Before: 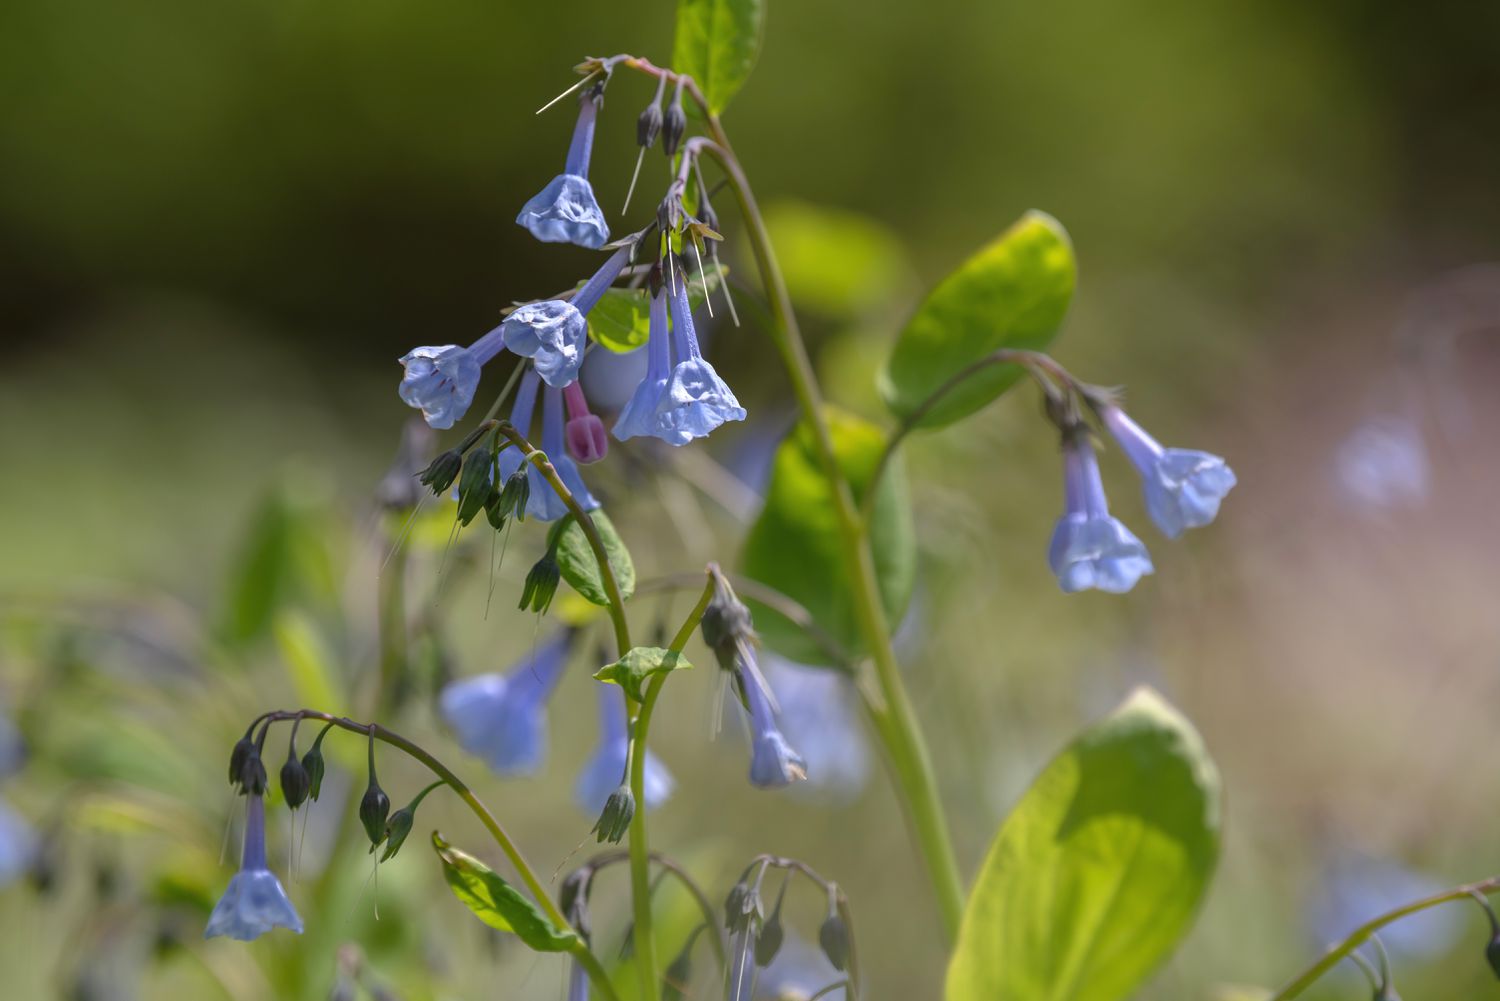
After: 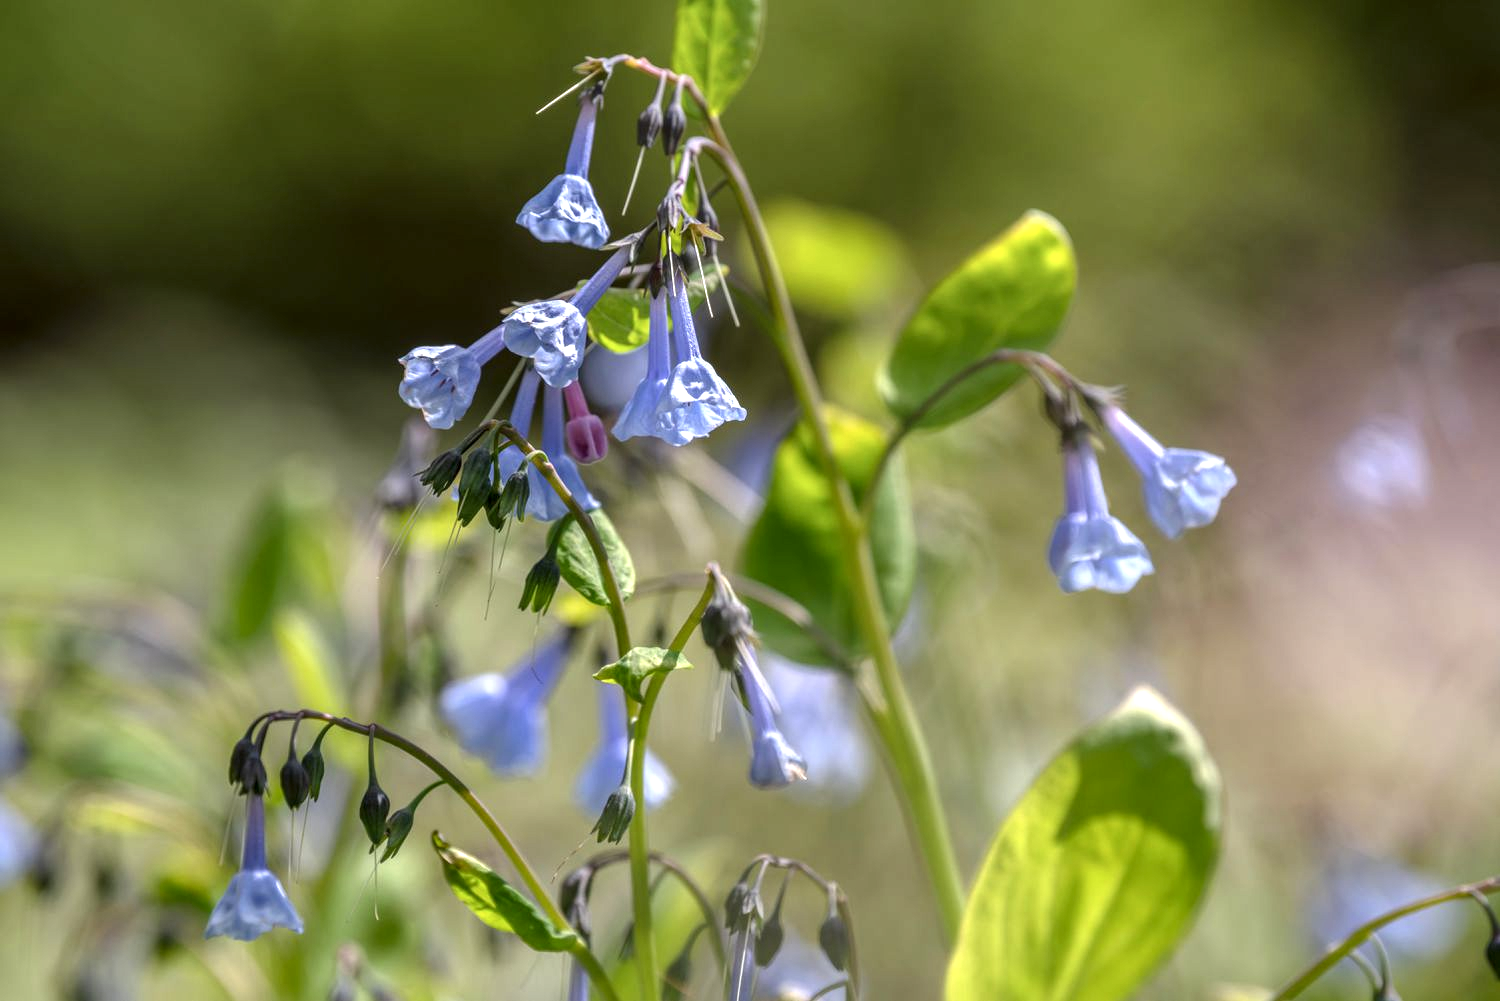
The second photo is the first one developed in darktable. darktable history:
local contrast: detail 150%
exposure: exposure 0.505 EV, compensate highlight preservation false
